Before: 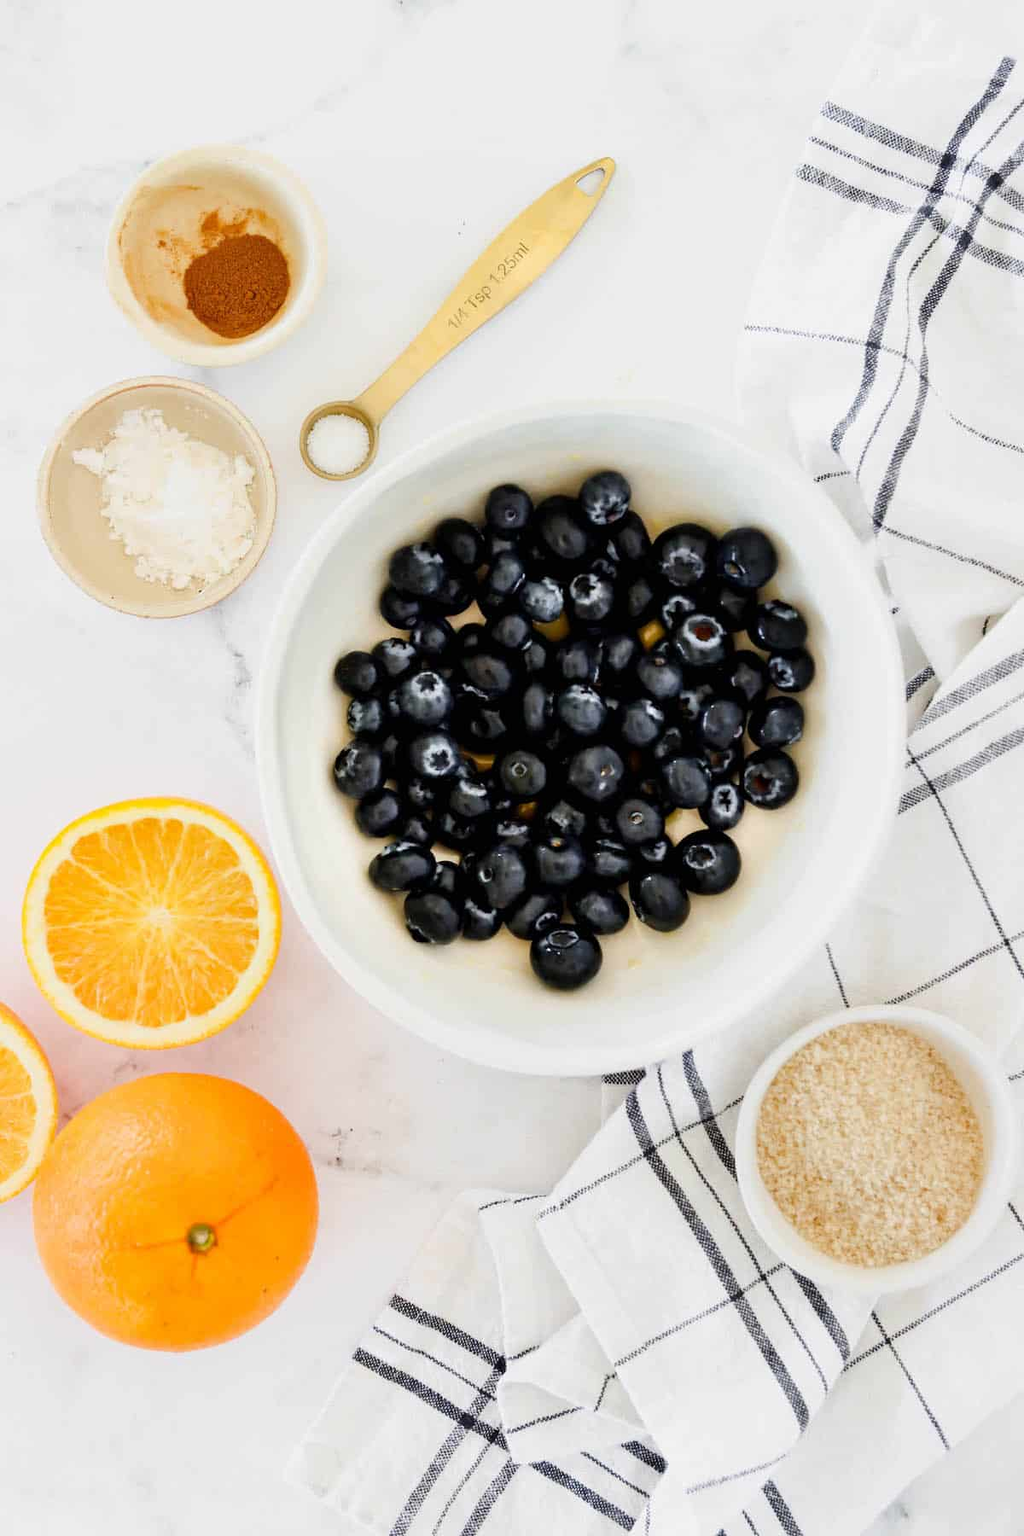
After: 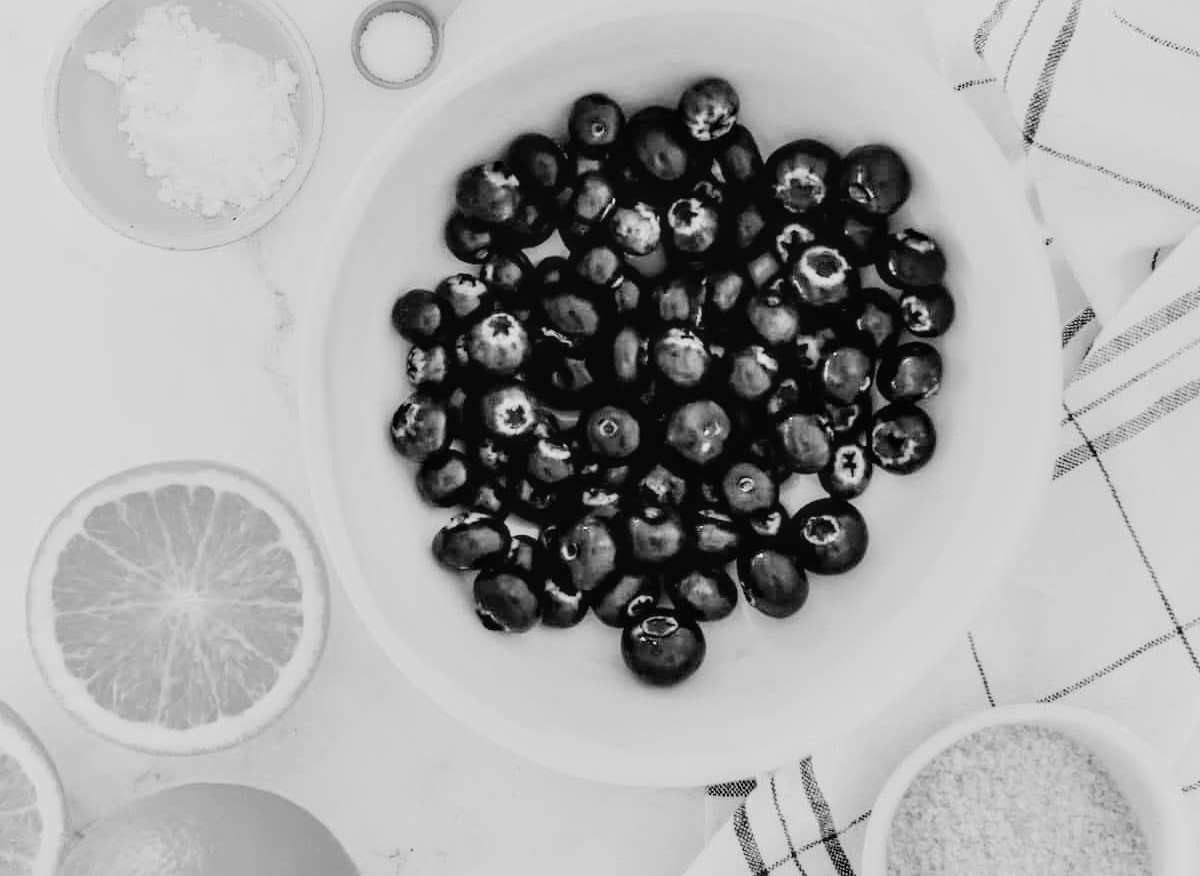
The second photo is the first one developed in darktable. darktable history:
color zones: curves: ch0 [(0, 0.613) (0.01, 0.613) (0.245, 0.448) (0.498, 0.529) (0.642, 0.665) (0.879, 0.777) (0.99, 0.613)]; ch1 [(0, 0) (0.143, 0) (0.286, 0) (0.429, 0) (0.571, 0) (0.714, 0) (0.857, 0)]
crop and rotate: top 26.357%, bottom 24.961%
local contrast: on, module defaults
filmic rgb: black relative exposure -7.65 EV, white relative exposure 4.56 EV, hardness 3.61, preserve chrominance no, color science v5 (2021), contrast in shadows safe, contrast in highlights safe
exposure: exposure 0.642 EV, compensate highlight preservation false
